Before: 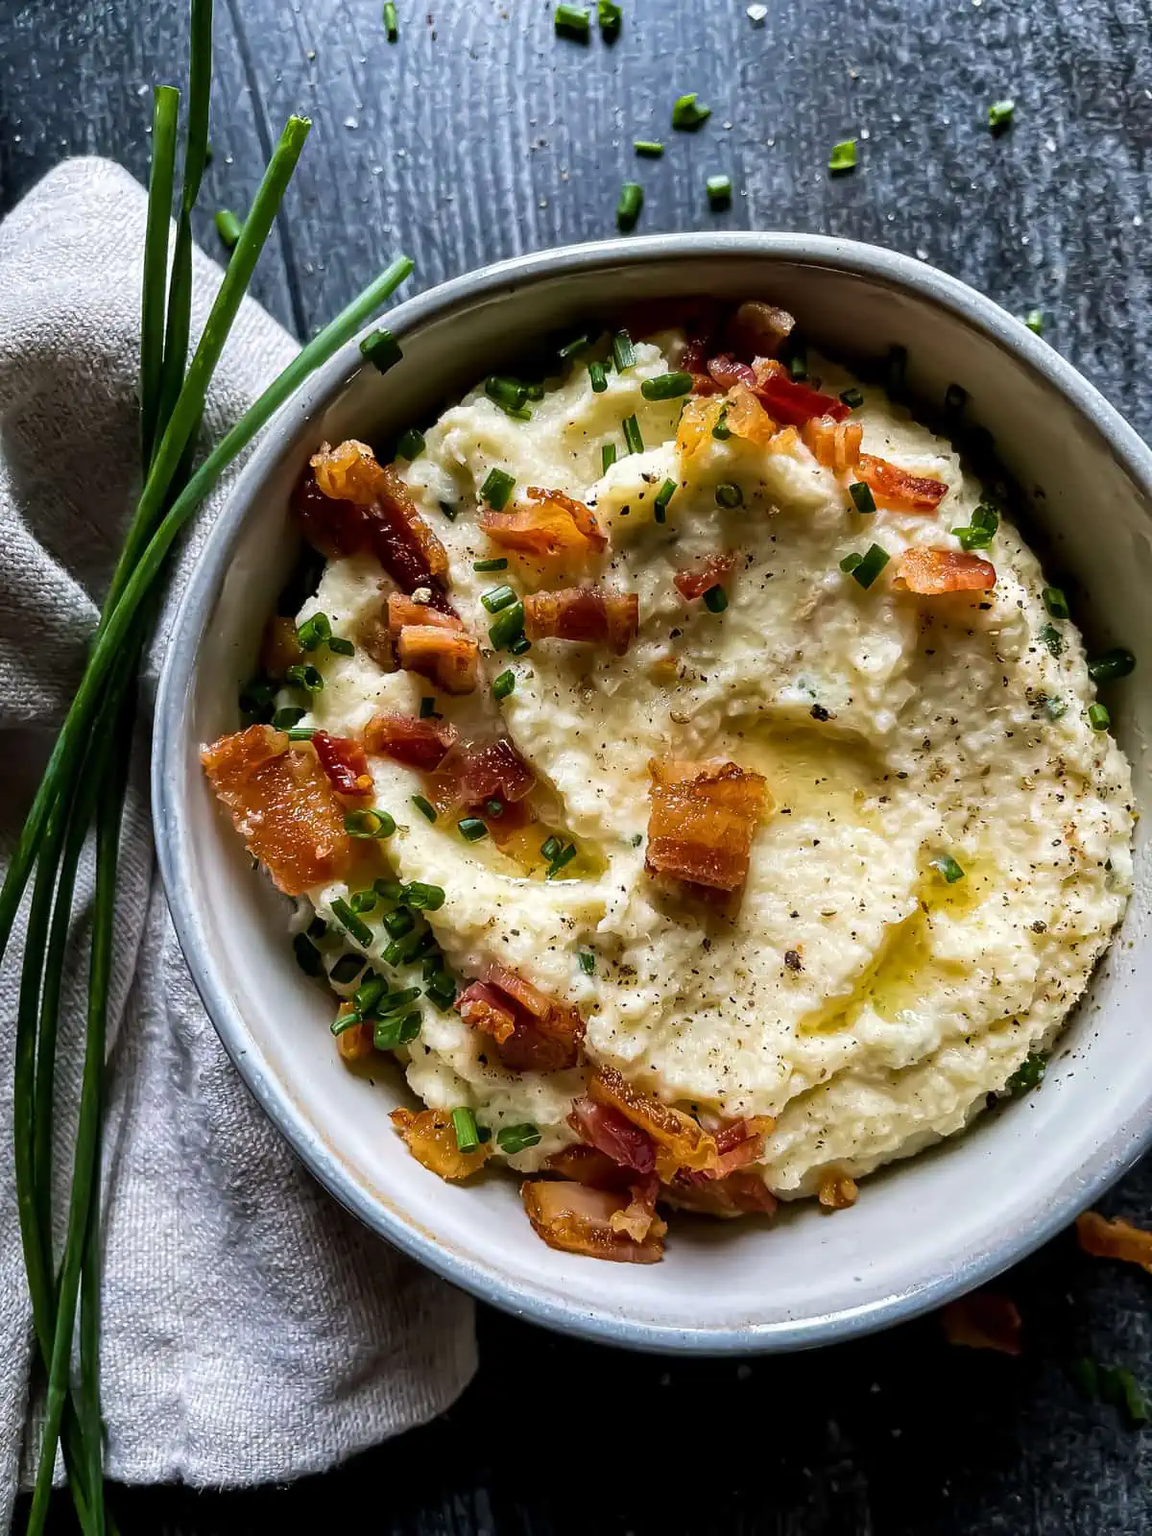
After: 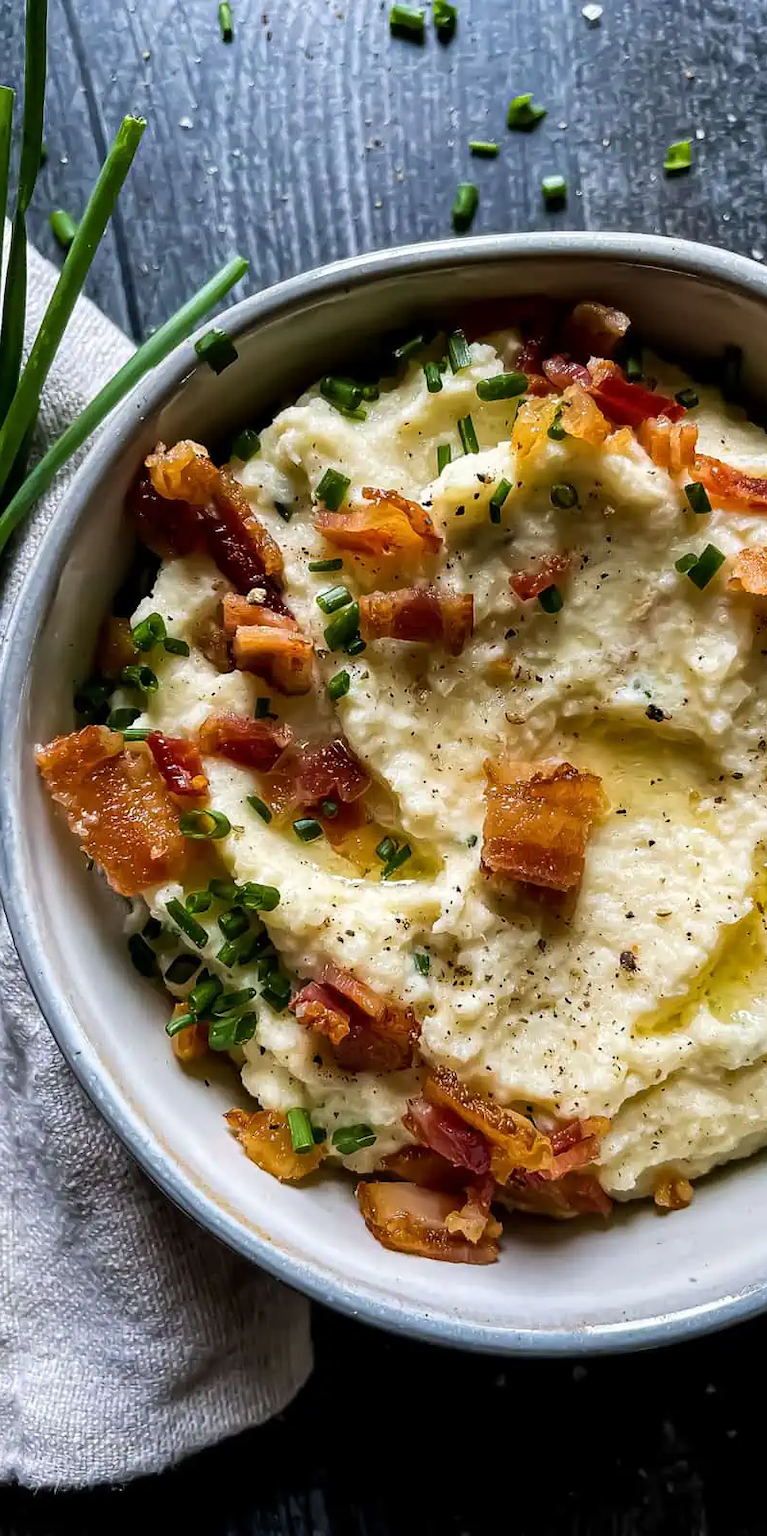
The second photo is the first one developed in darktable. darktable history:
crop and rotate: left 14.386%, right 18.975%
